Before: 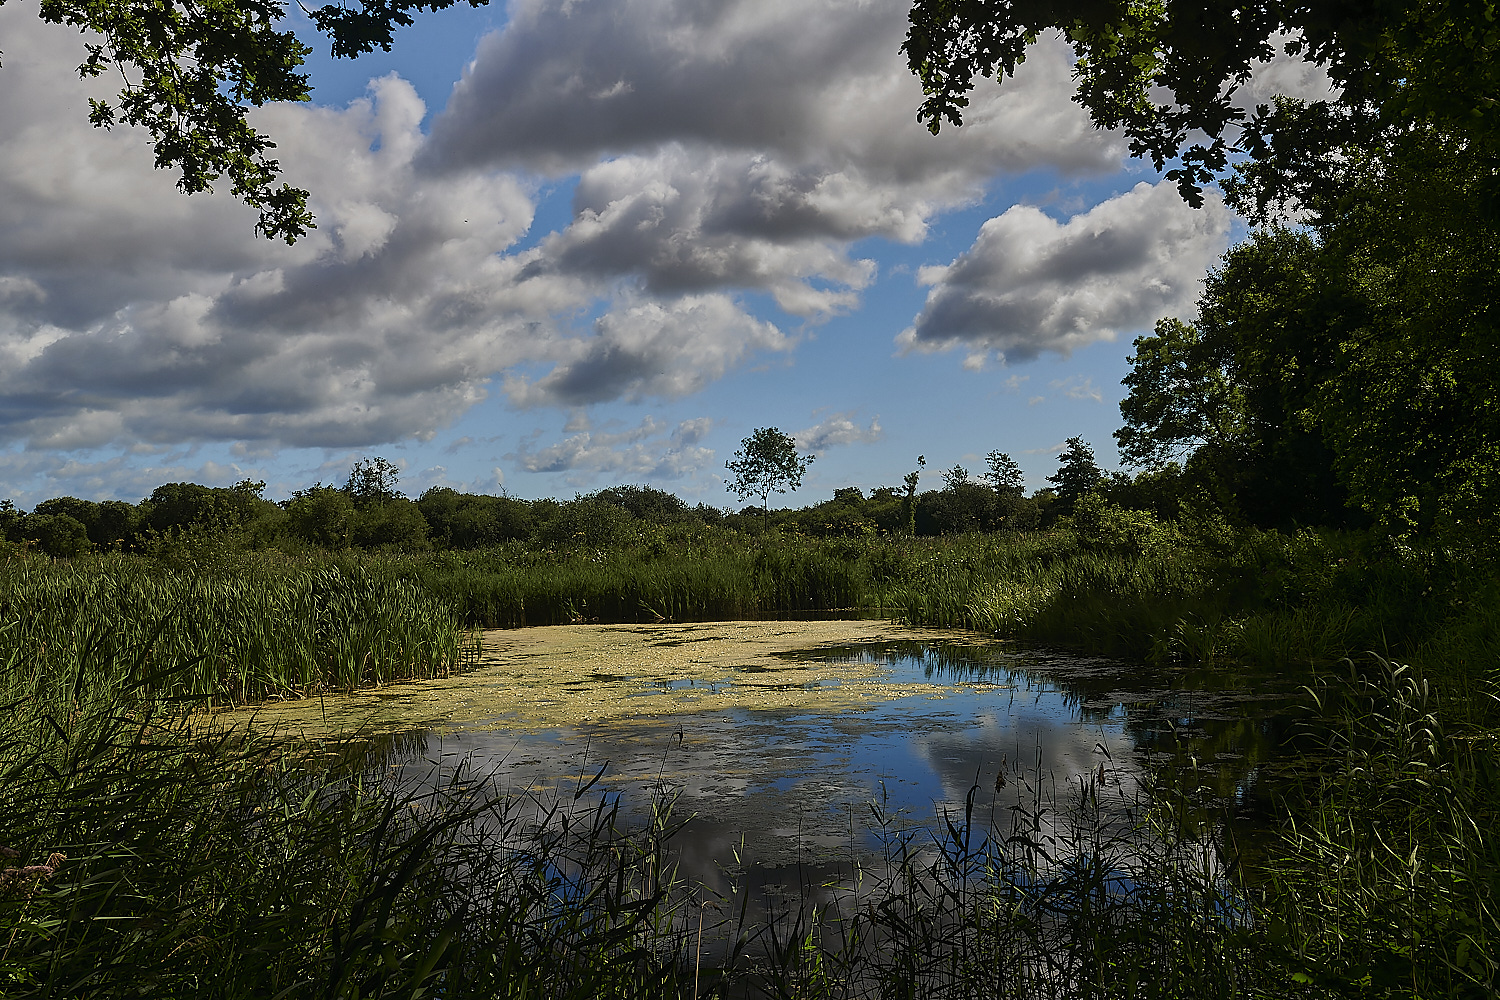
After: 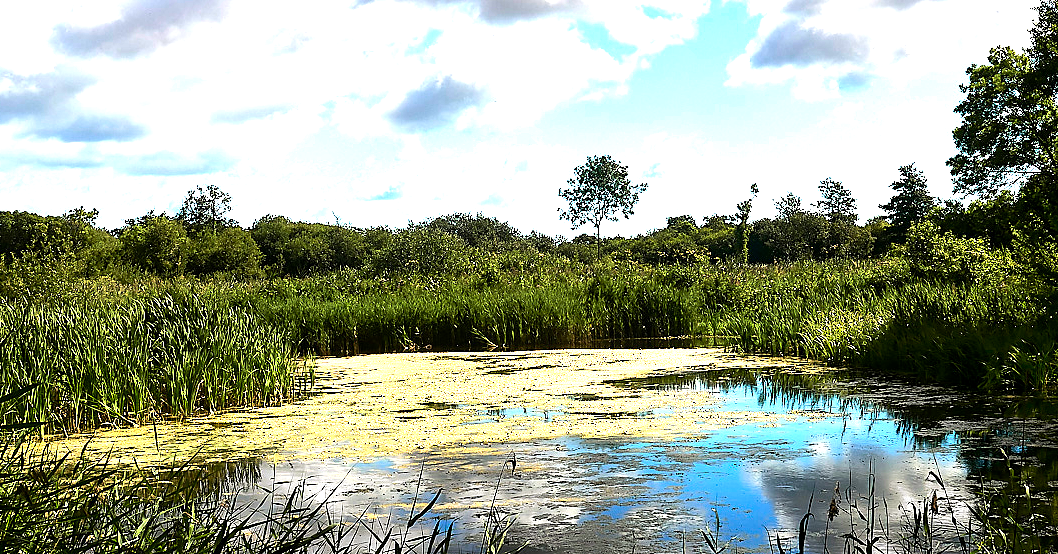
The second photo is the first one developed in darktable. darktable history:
exposure: black level correction 0.001, exposure 1.799 EV, compensate highlight preservation false
tone equalizer: -8 EV -0.74 EV, -7 EV -0.672 EV, -6 EV -0.615 EV, -5 EV -0.365 EV, -3 EV 0.376 EV, -2 EV 0.6 EV, -1 EV 0.689 EV, +0 EV 0.722 EV, smoothing diameter 2.01%, edges refinement/feathering 19.35, mask exposure compensation -1.57 EV, filter diffusion 5
crop: left 11.153%, top 27.298%, right 18.287%, bottom 17.221%
